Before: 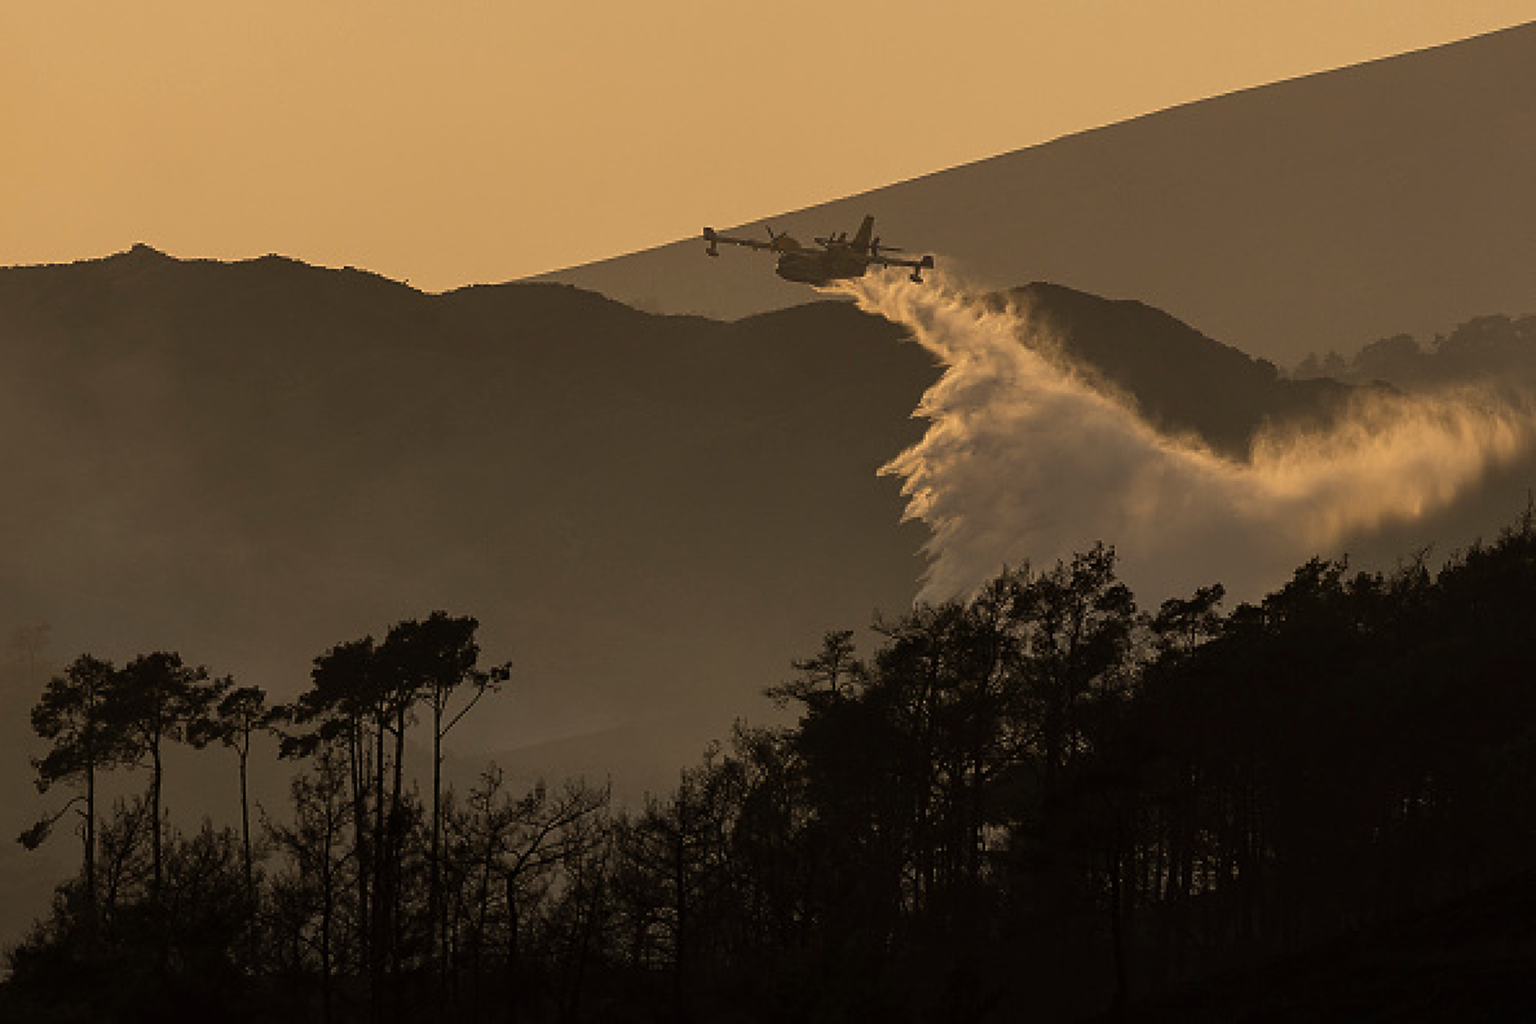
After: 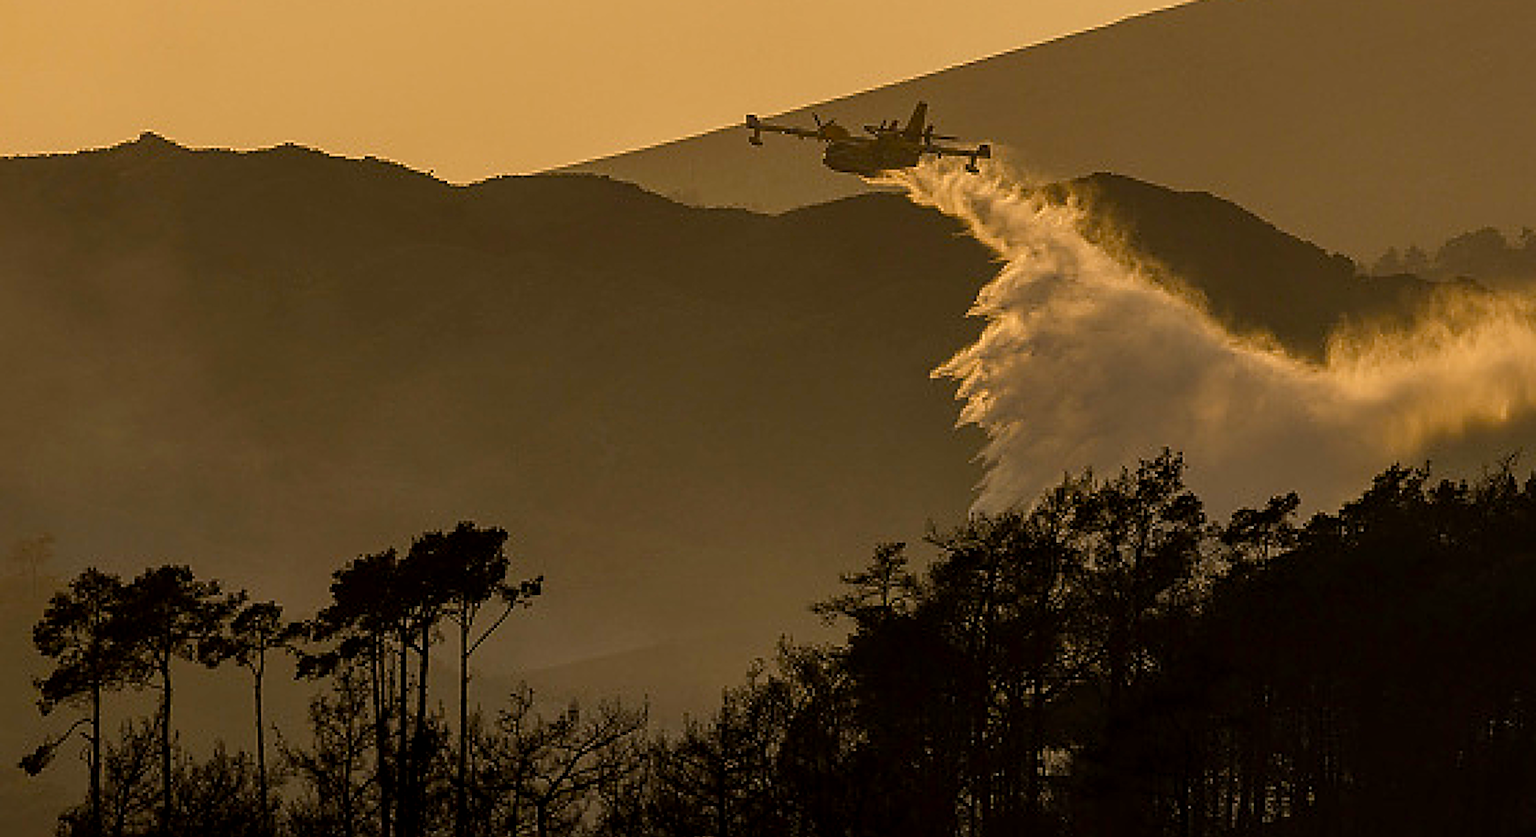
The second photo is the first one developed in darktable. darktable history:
sharpen: on, module defaults
local contrast: on, module defaults
color balance rgb: perceptual saturation grading › global saturation 35%, perceptual saturation grading › highlights -30%, perceptual saturation grading › shadows 35%, perceptual brilliance grading › global brilliance 3%, perceptual brilliance grading › highlights -3%, perceptual brilliance grading › shadows 3%
crop and rotate: angle 0.03°, top 11.643%, right 5.651%, bottom 11.189%
